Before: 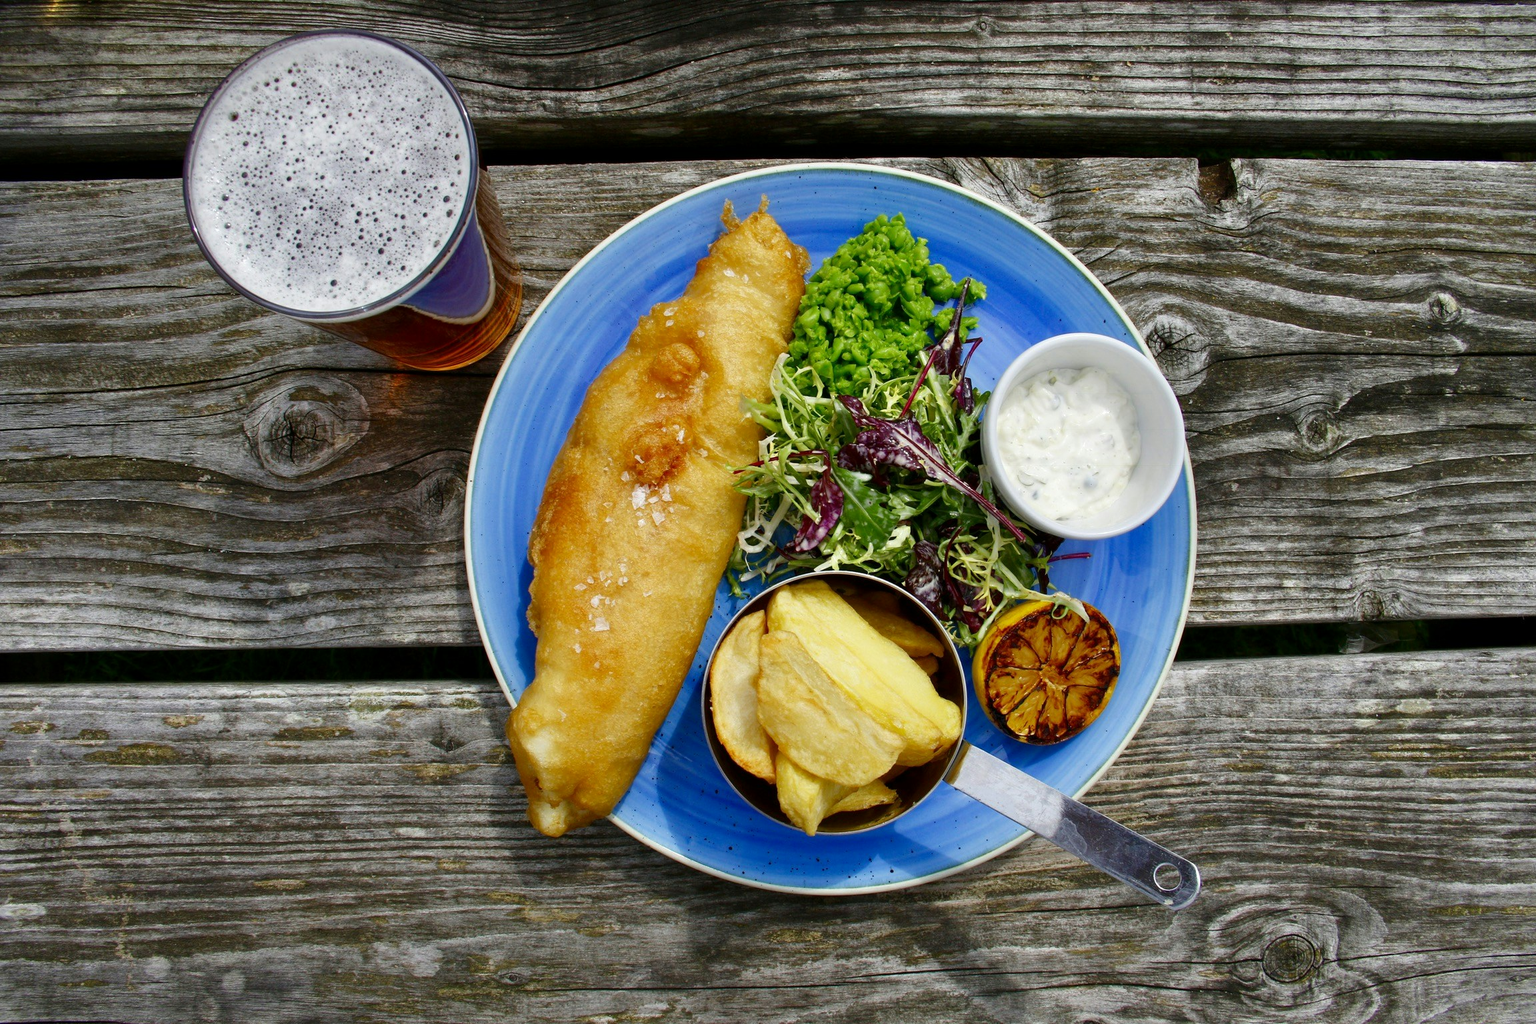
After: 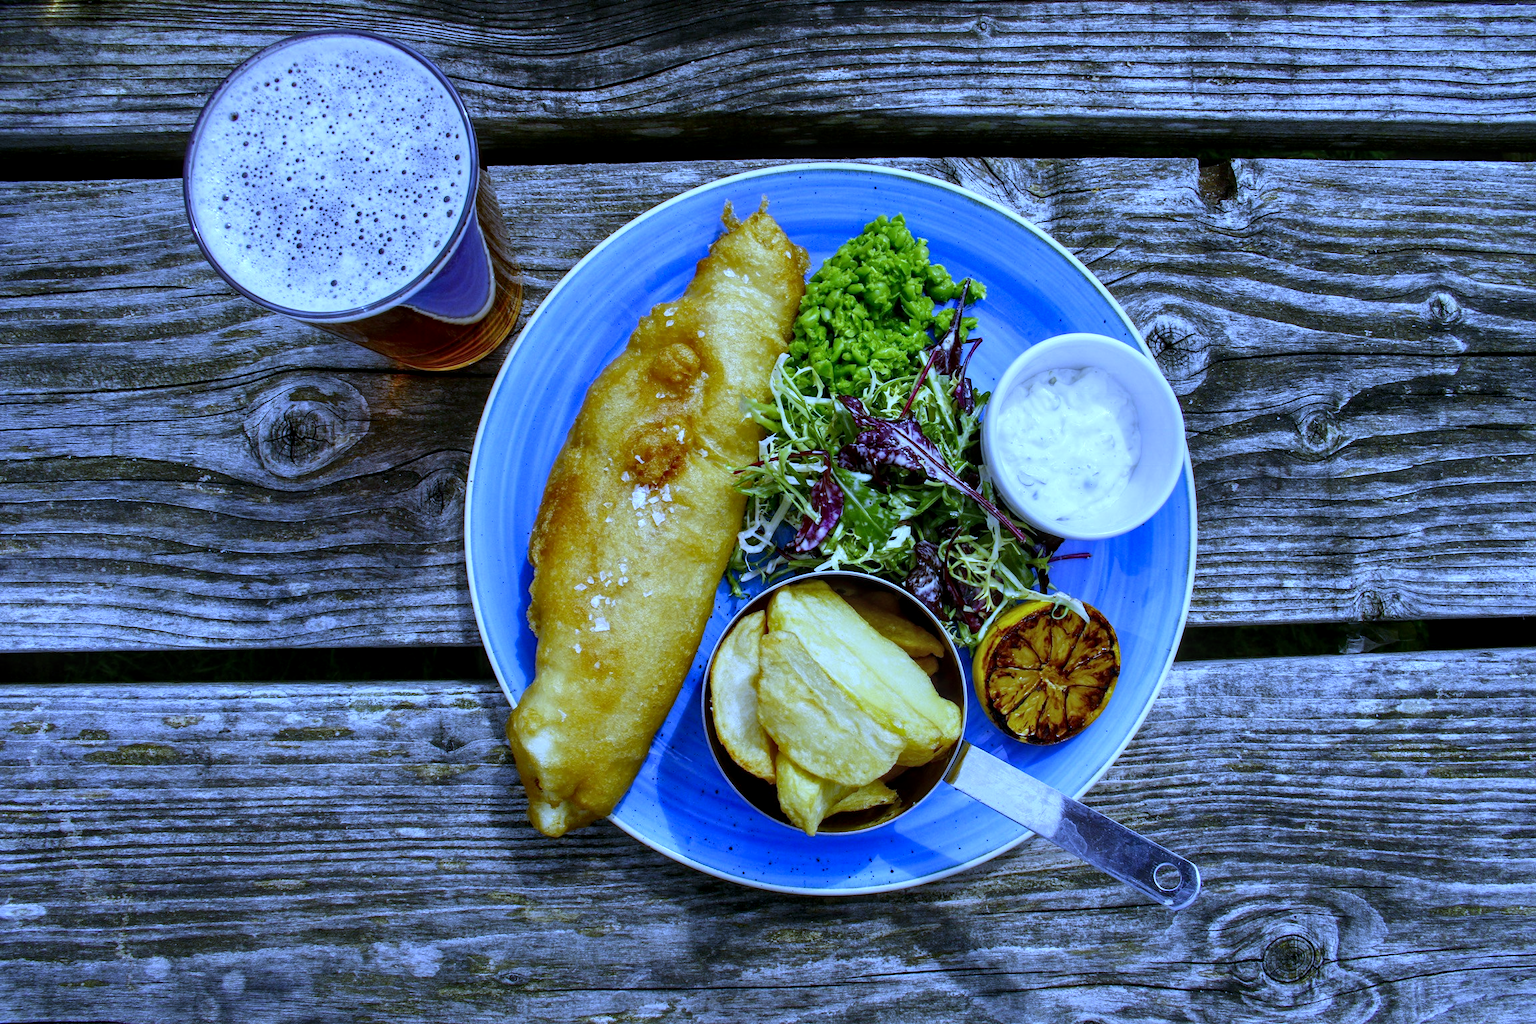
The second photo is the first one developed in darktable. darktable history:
local contrast: detail 130%
white balance: red 0.766, blue 1.537
